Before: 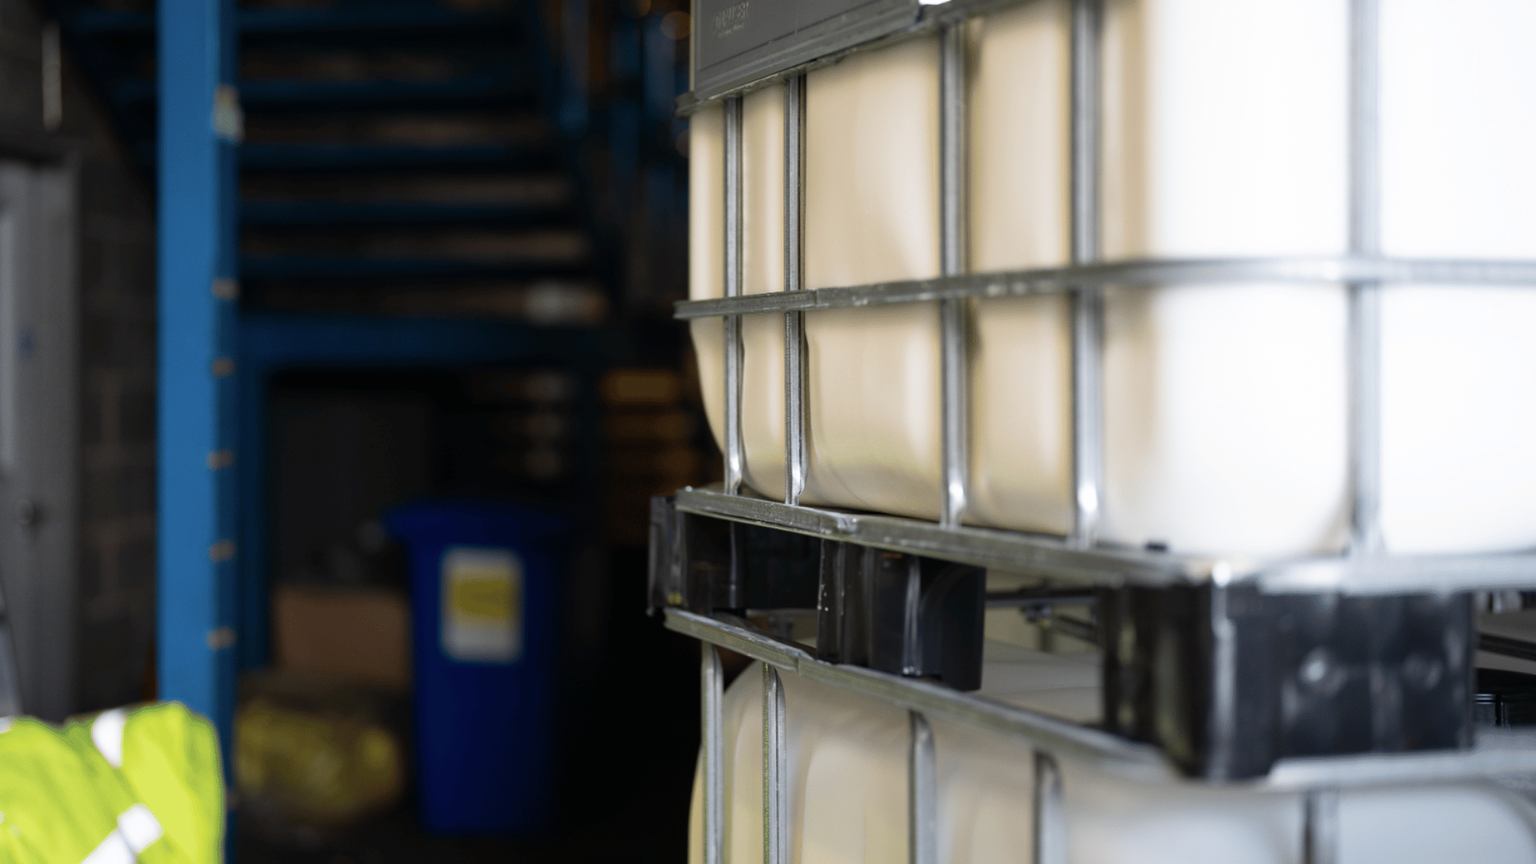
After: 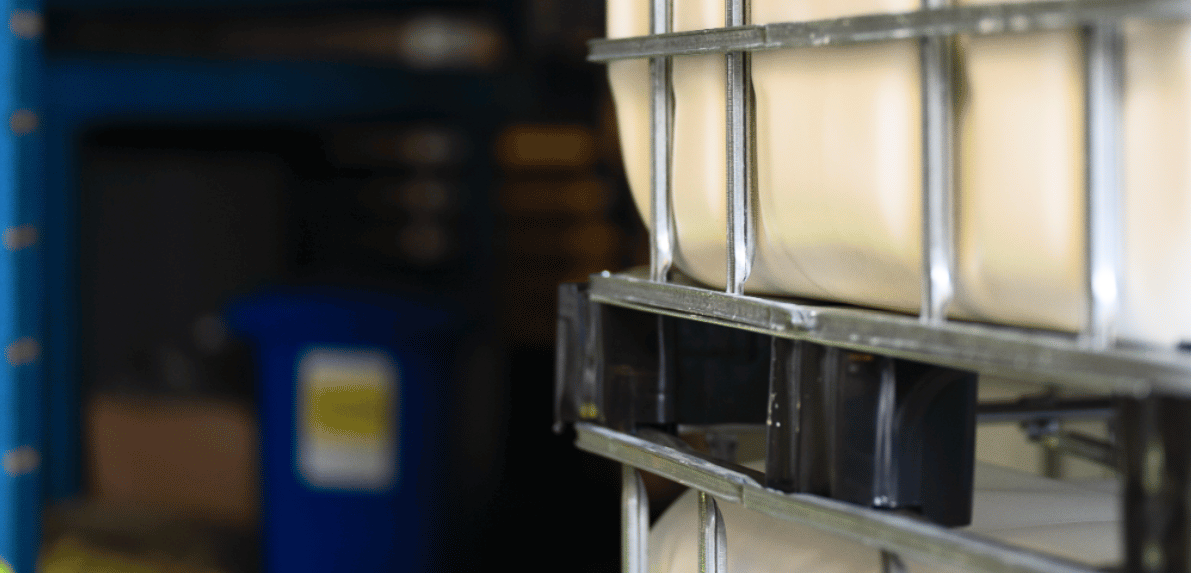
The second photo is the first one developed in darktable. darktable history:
crop: left 13.312%, top 31.28%, right 24.627%, bottom 15.582%
contrast brightness saturation: contrast 0.2, brightness 0.16, saturation 0.22
